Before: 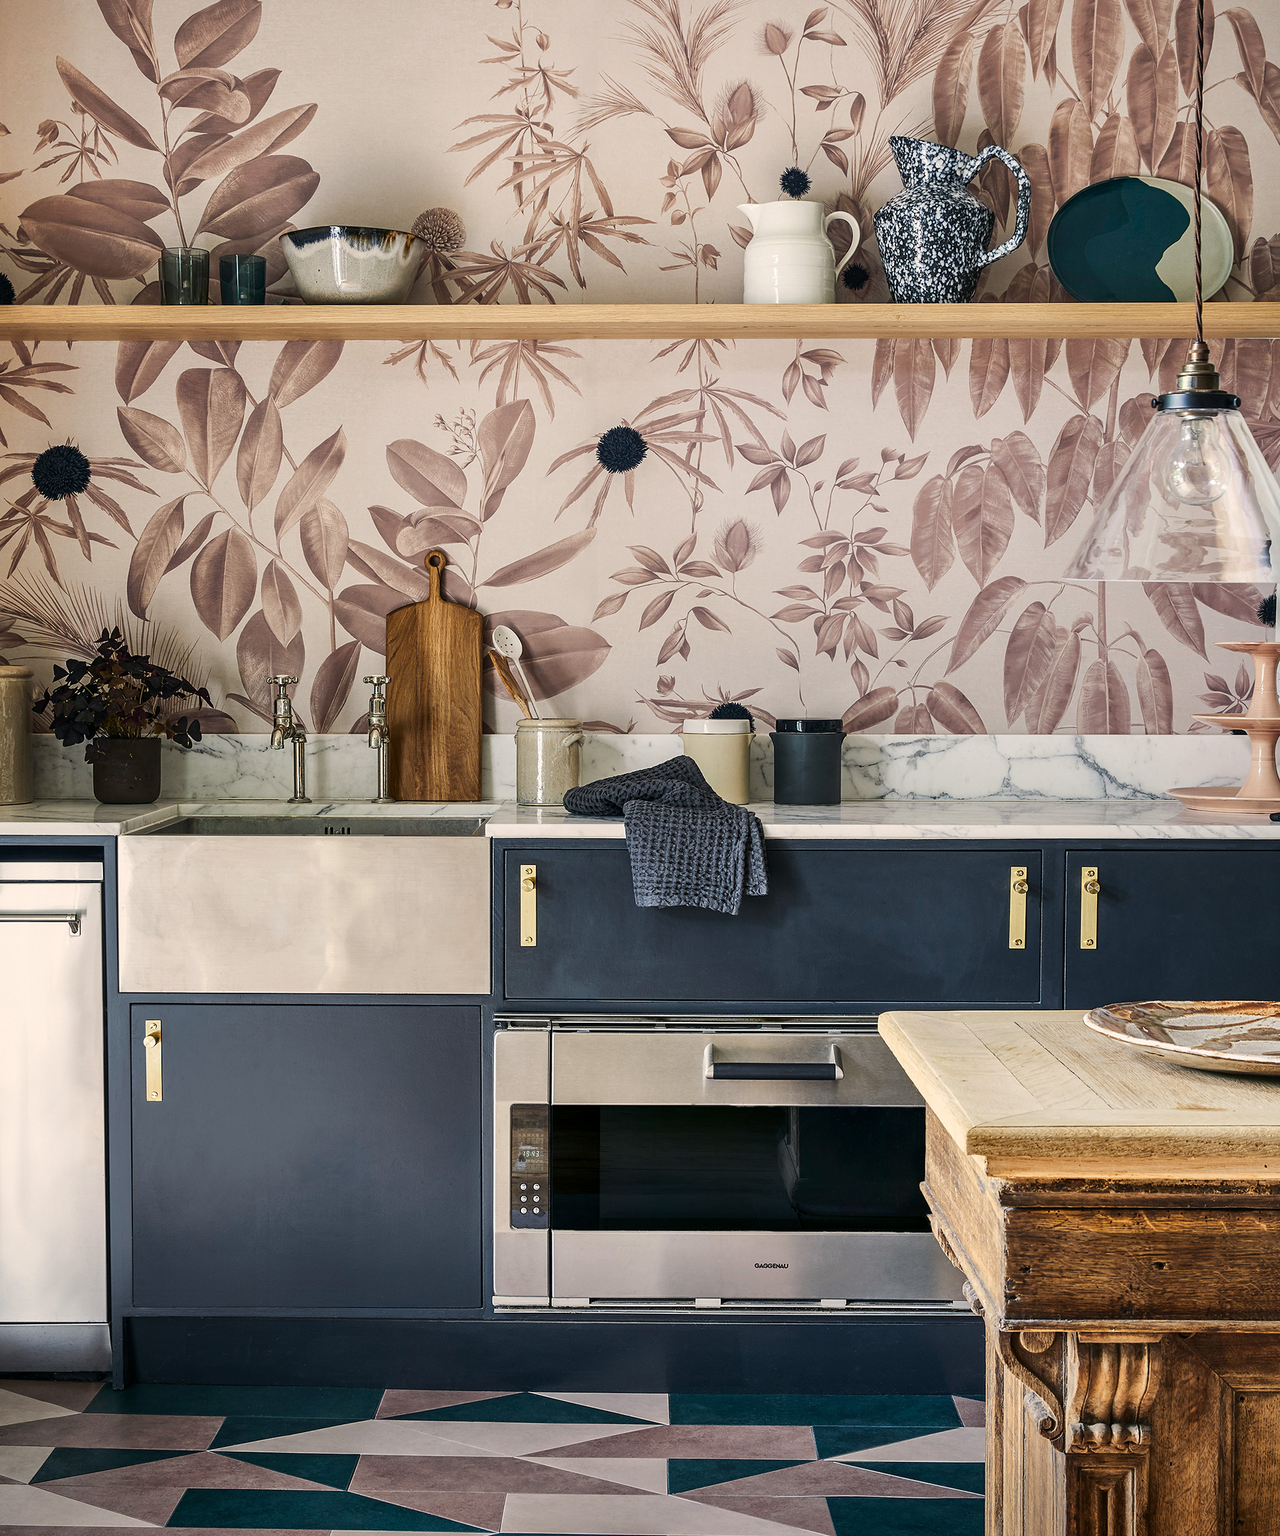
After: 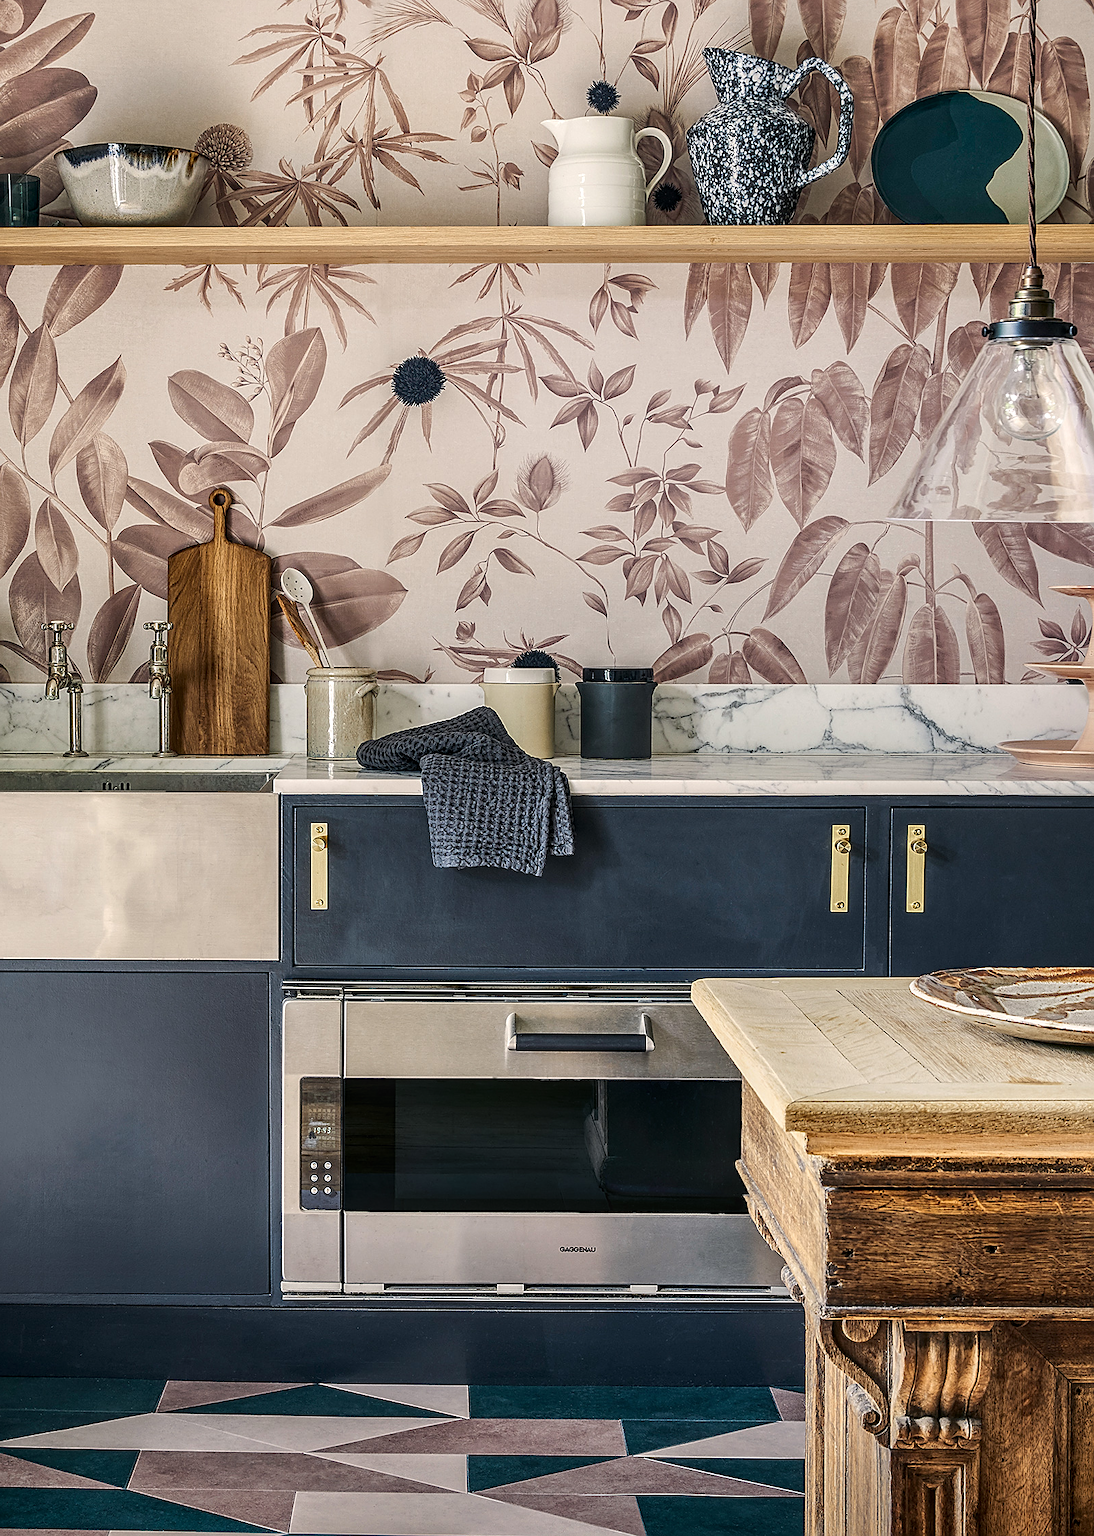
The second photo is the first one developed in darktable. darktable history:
local contrast: on, module defaults
crop and rotate: left 17.853%, top 5.968%, right 1.758%
sharpen: on, module defaults
